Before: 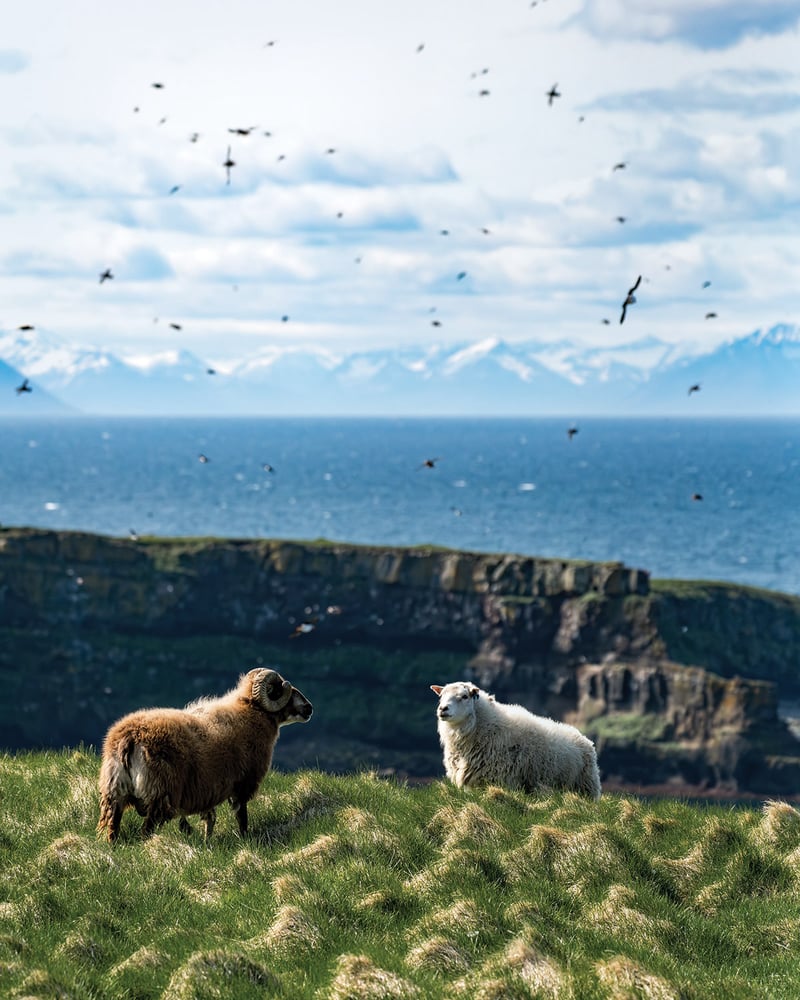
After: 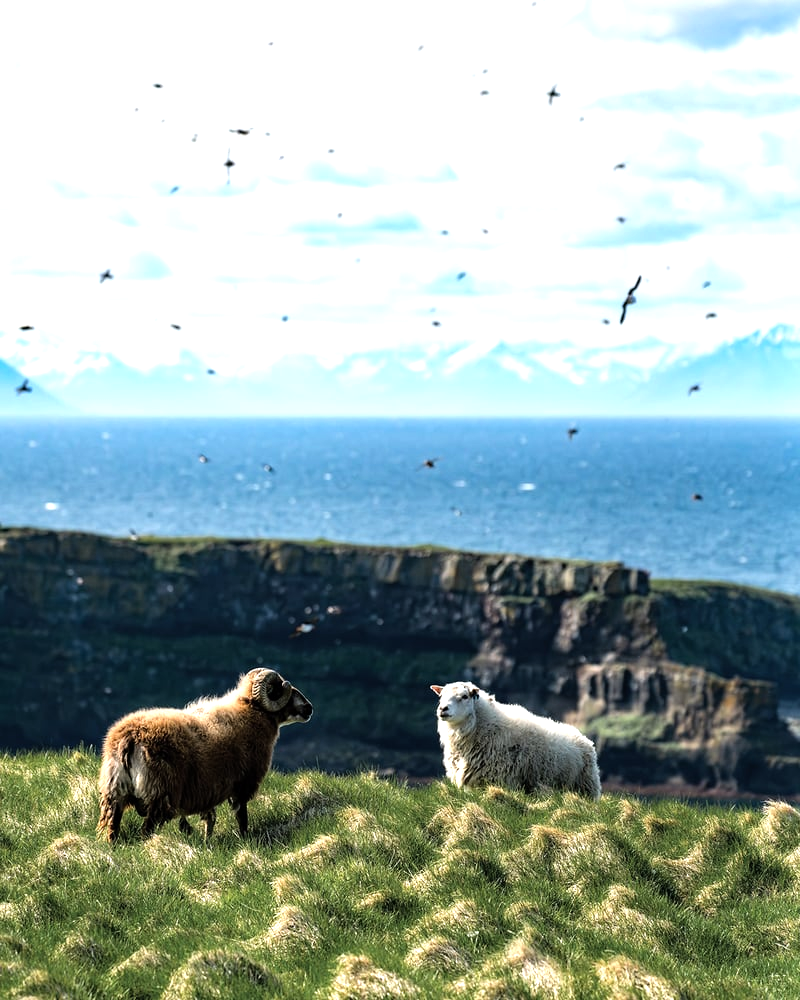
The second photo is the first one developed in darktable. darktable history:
tone equalizer: -8 EV -0.755 EV, -7 EV -0.718 EV, -6 EV -0.62 EV, -5 EV -0.383 EV, -3 EV 0.383 EV, -2 EV 0.6 EV, -1 EV 0.694 EV, +0 EV 0.739 EV
